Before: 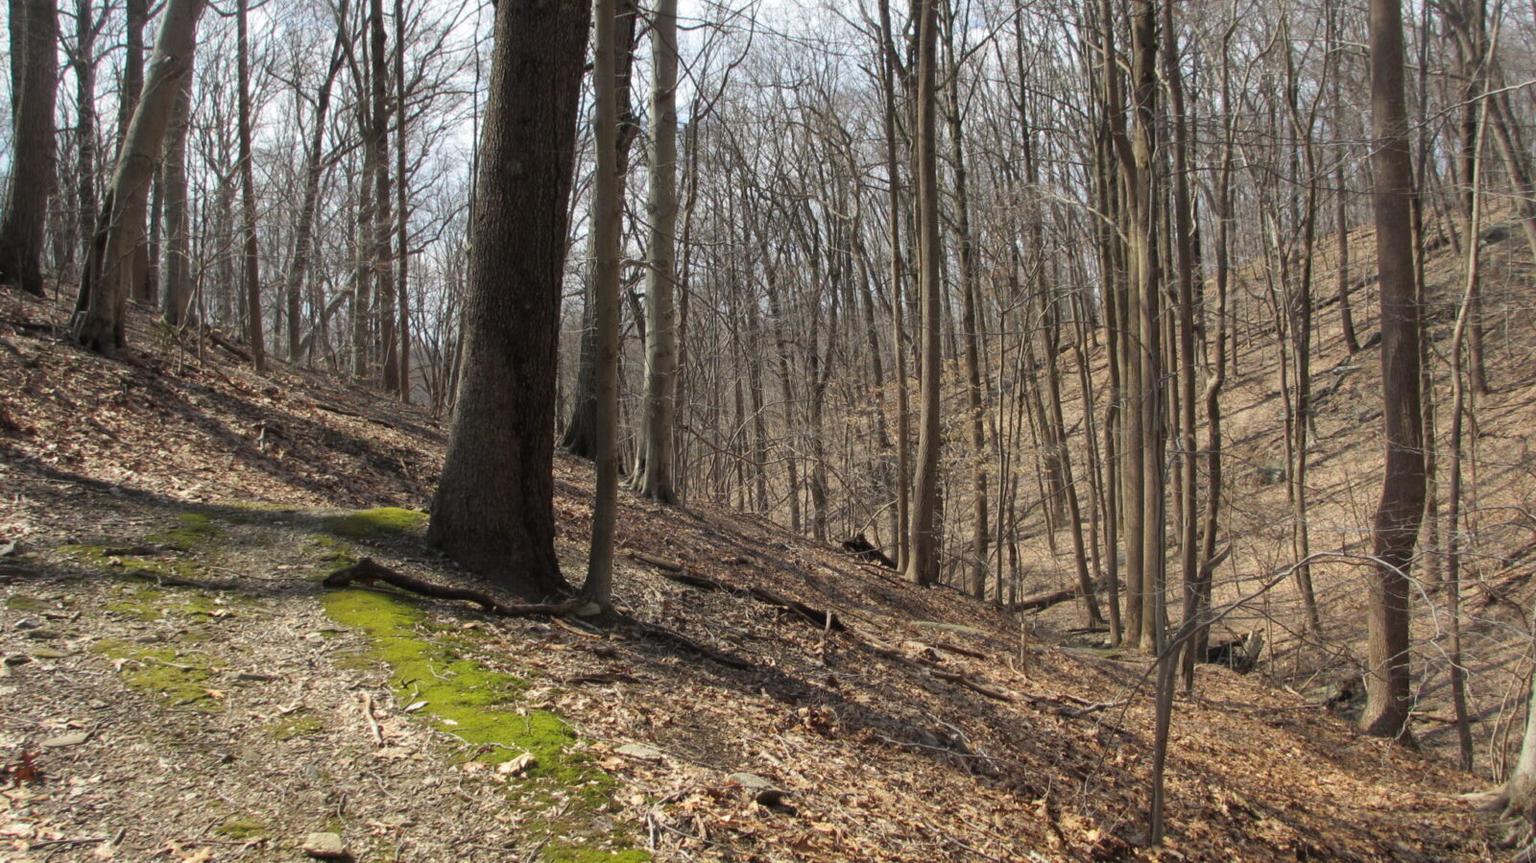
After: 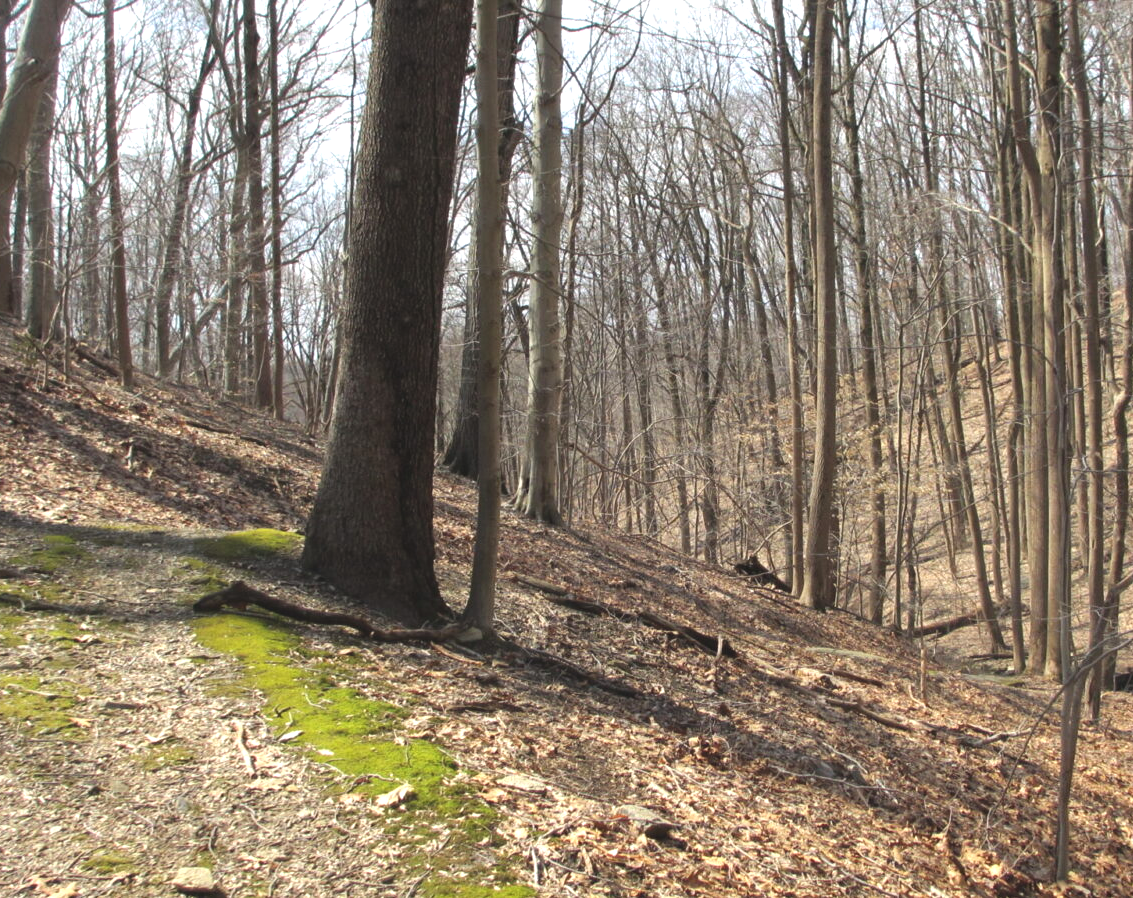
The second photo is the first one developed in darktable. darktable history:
exposure: black level correction -0.005, exposure 0.628 EV, compensate highlight preservation false
crop and rotate: left 8.945%, right 20.18%
